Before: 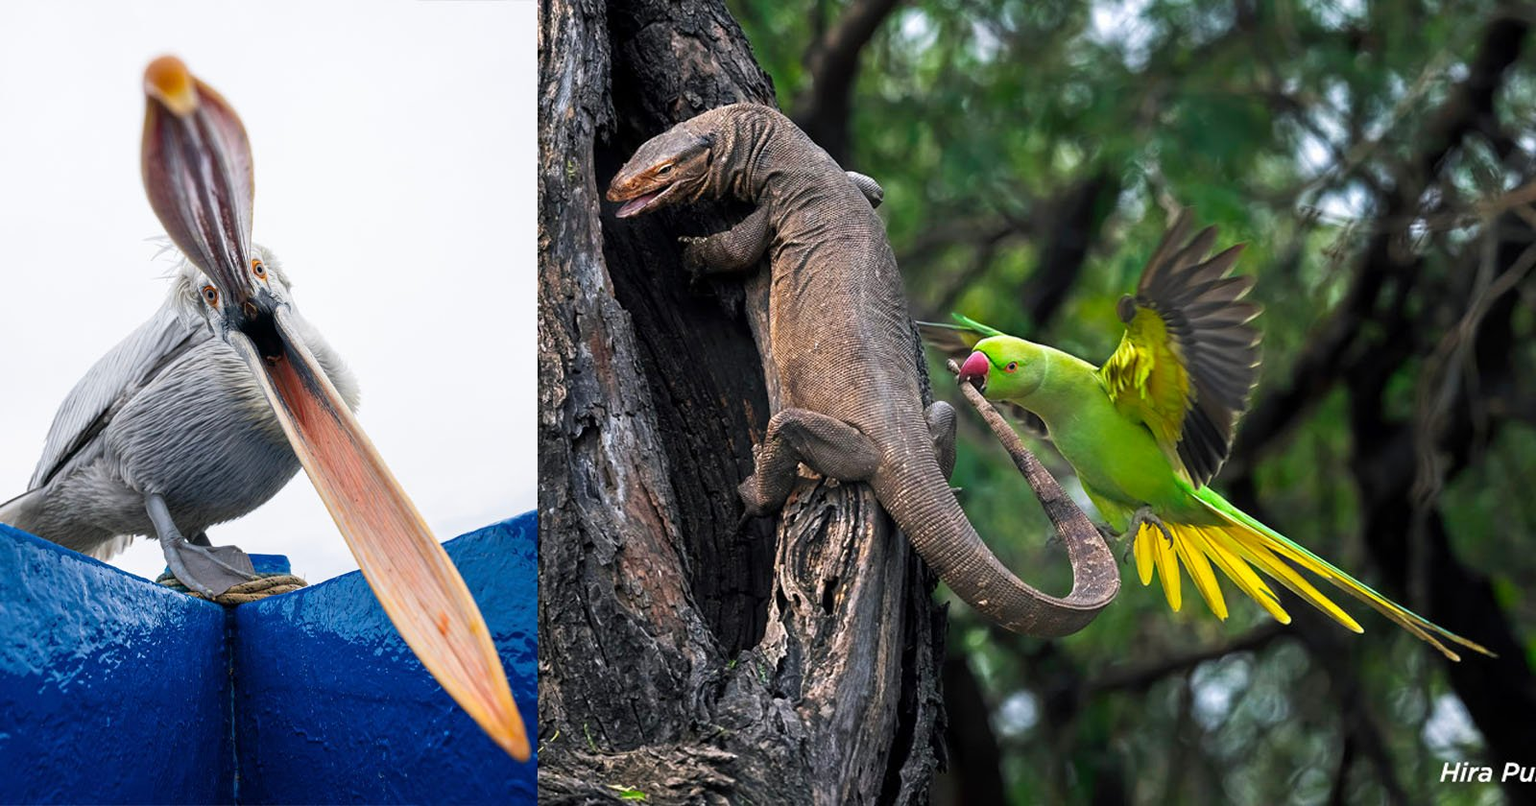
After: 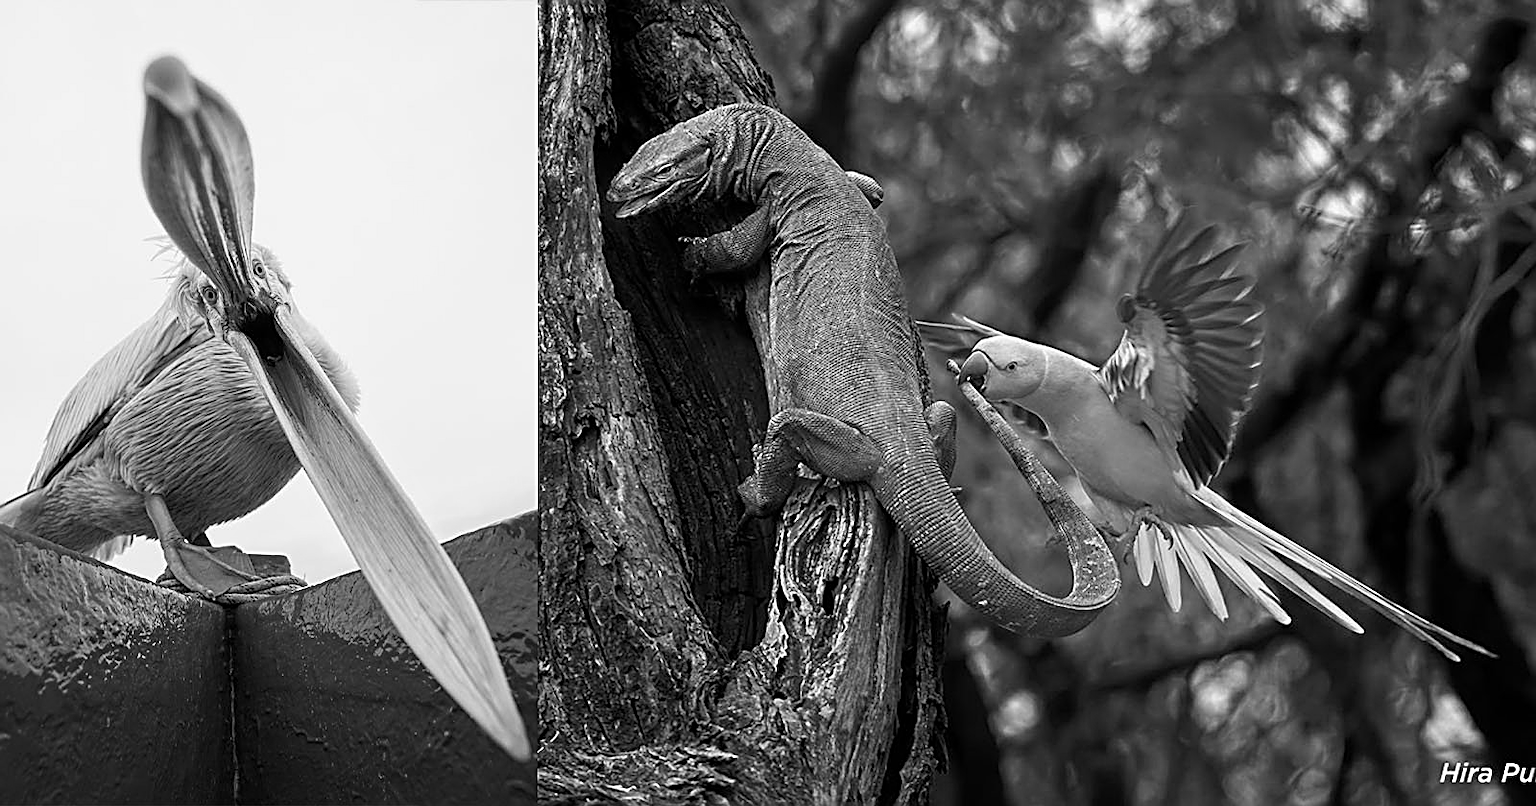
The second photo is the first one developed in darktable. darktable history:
monochrome: a 32, b 64, size 2.3
sharpen: amount 0.901
white balance: red 0.976, blue 1.04
